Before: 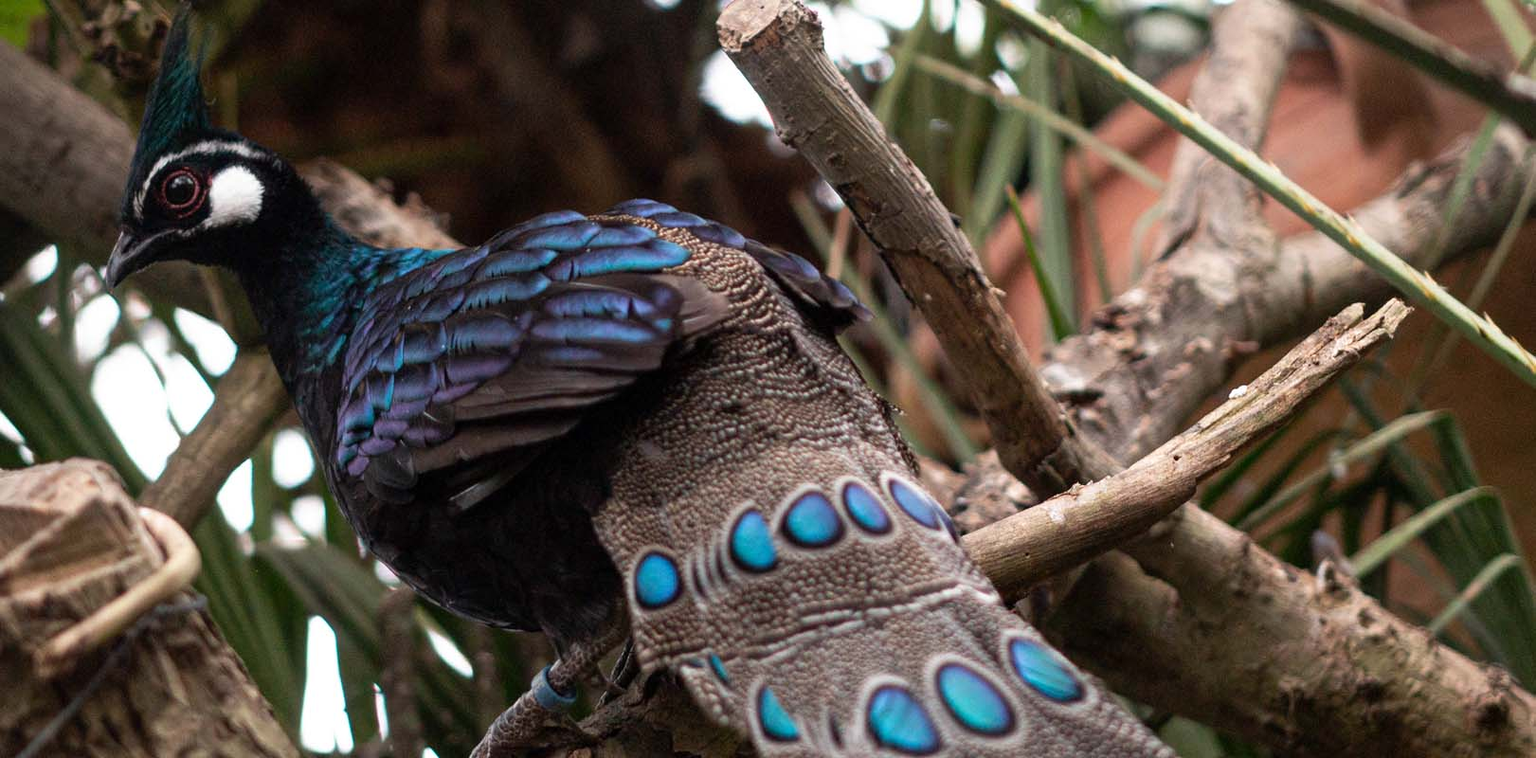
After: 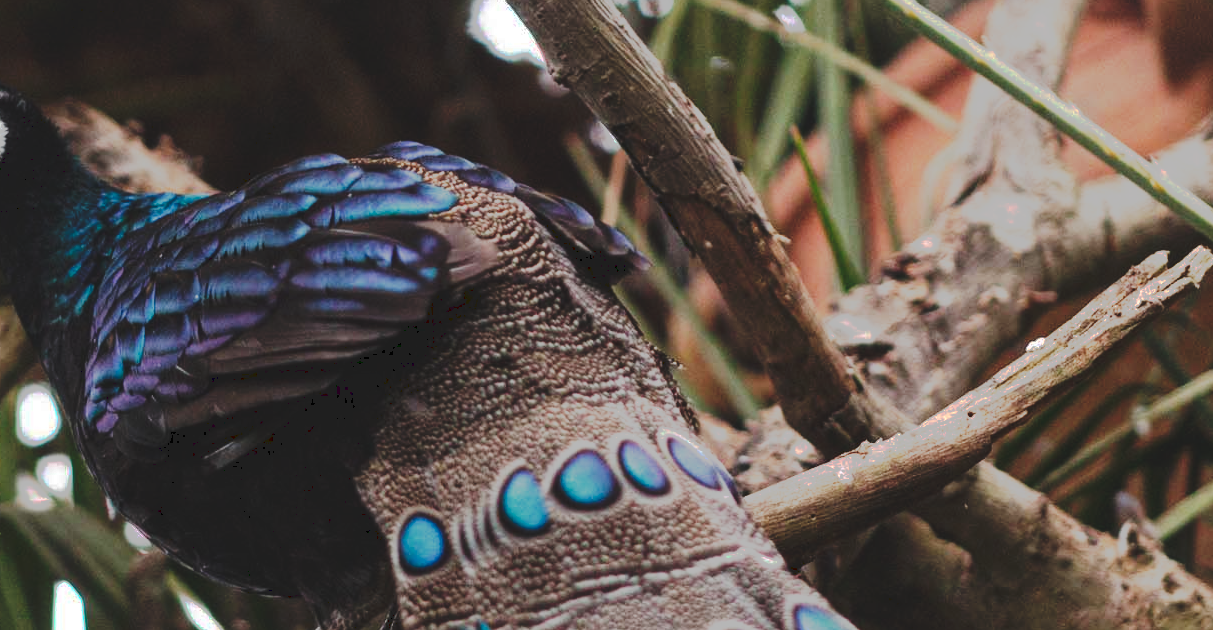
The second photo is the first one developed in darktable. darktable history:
crop: left 16.768%, top 8.653%, right 8.362%, bottom 12.485%
tone curve: curves: ch0 [(0, 0) (0.003, 0.118) (0.011, 0.118) (0.025, 0.122) (0.044, 0.131) (0.069, 0.142) (0.1, 0.155) (0.136, 0.168) (0.177, 0.183) (0.224, 0.216) (0.277, 0.265) (0.335, 0.337) (0.399, 0.415) (0.468, 0.506) (0.543, 0.586) (0.623, 0.665) (0.709, 0.716) (0.801, 0.737) (0.898, 0.744) (1, 1)], preserve colors none
local contrast: mode bilateral grid, contrast 10, coarseness 25, detail 115%, midtone range 0.2
